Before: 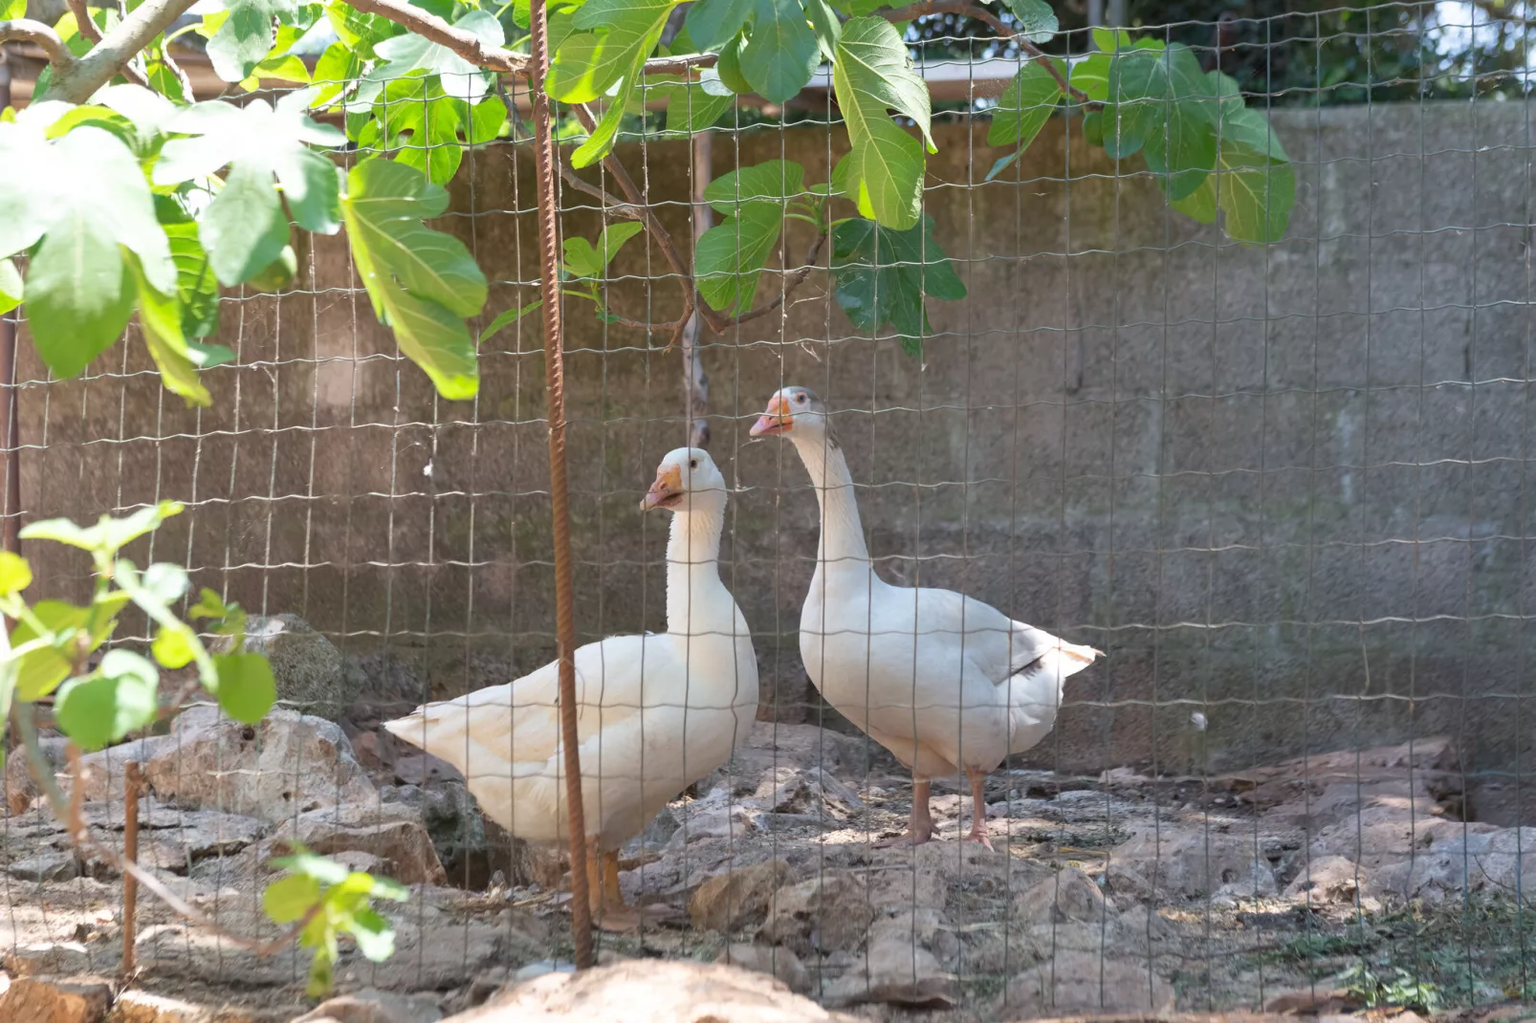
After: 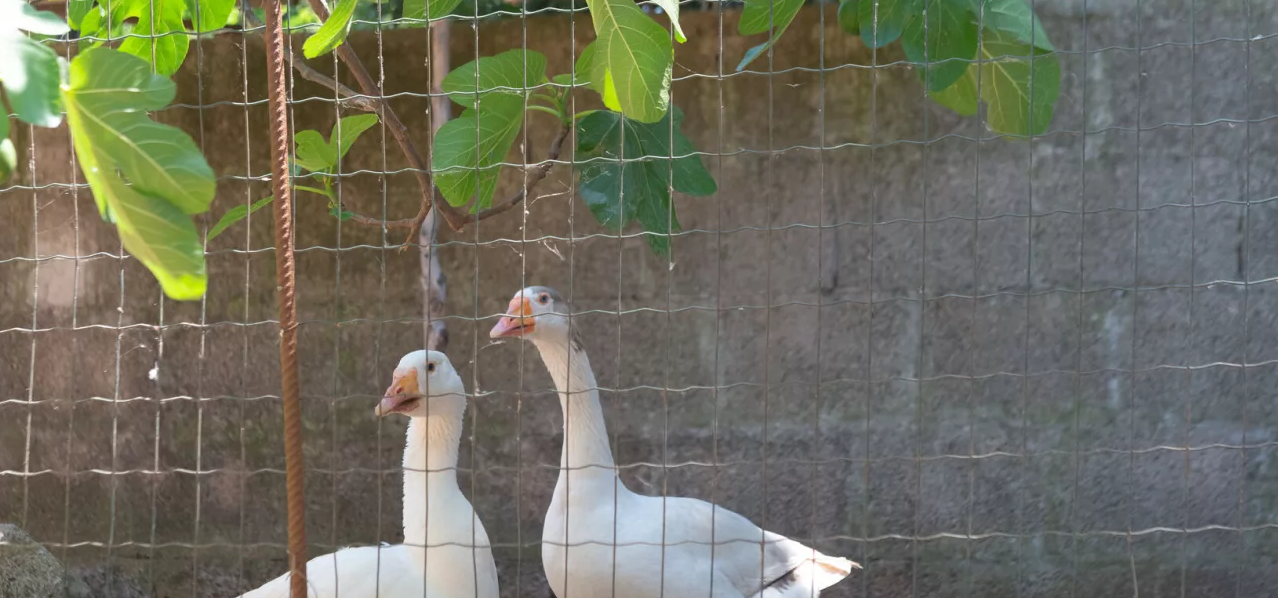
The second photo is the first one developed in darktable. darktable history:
crop: left 18.317%, top 11.121%, right 2.056%, bottom 32.907%
